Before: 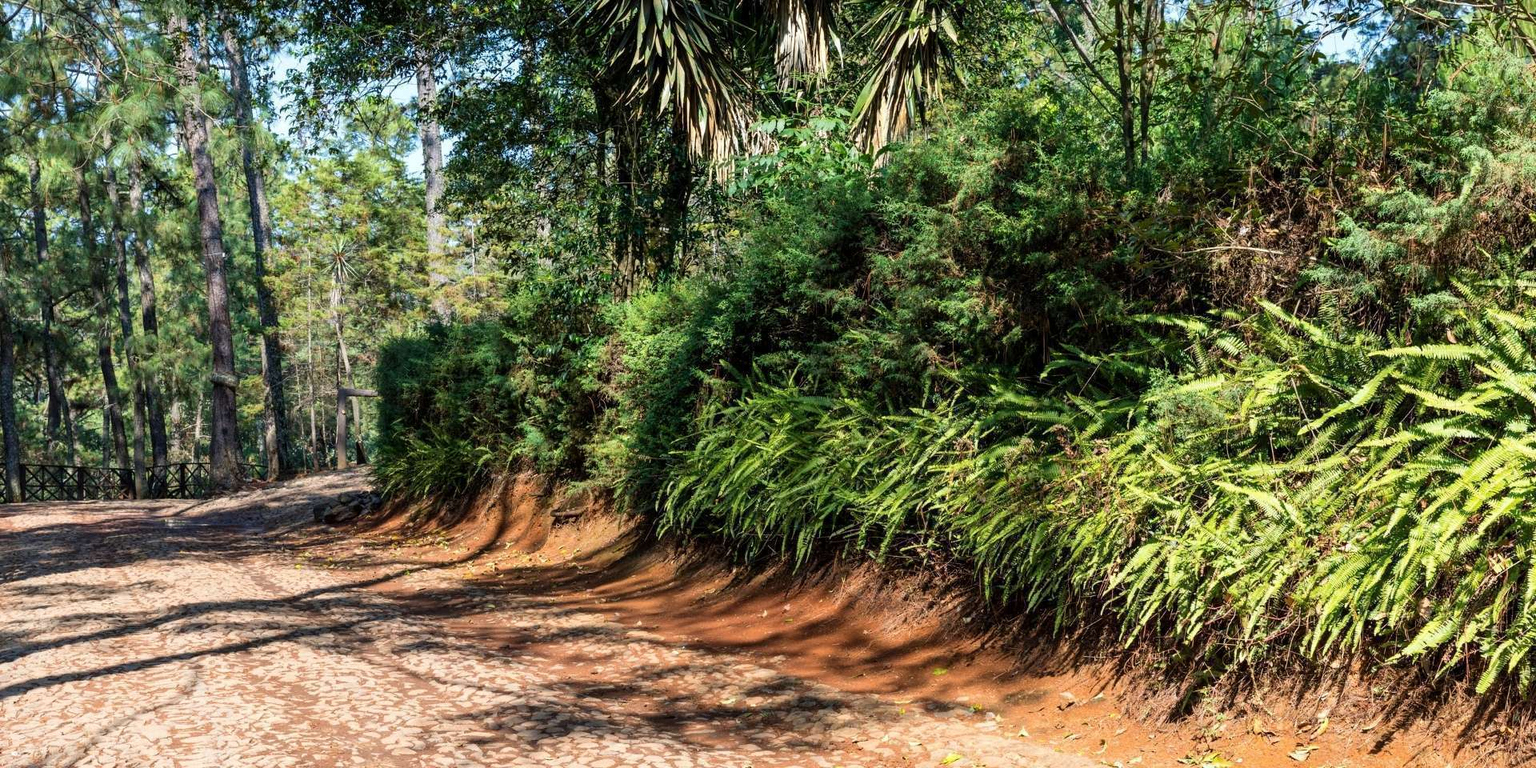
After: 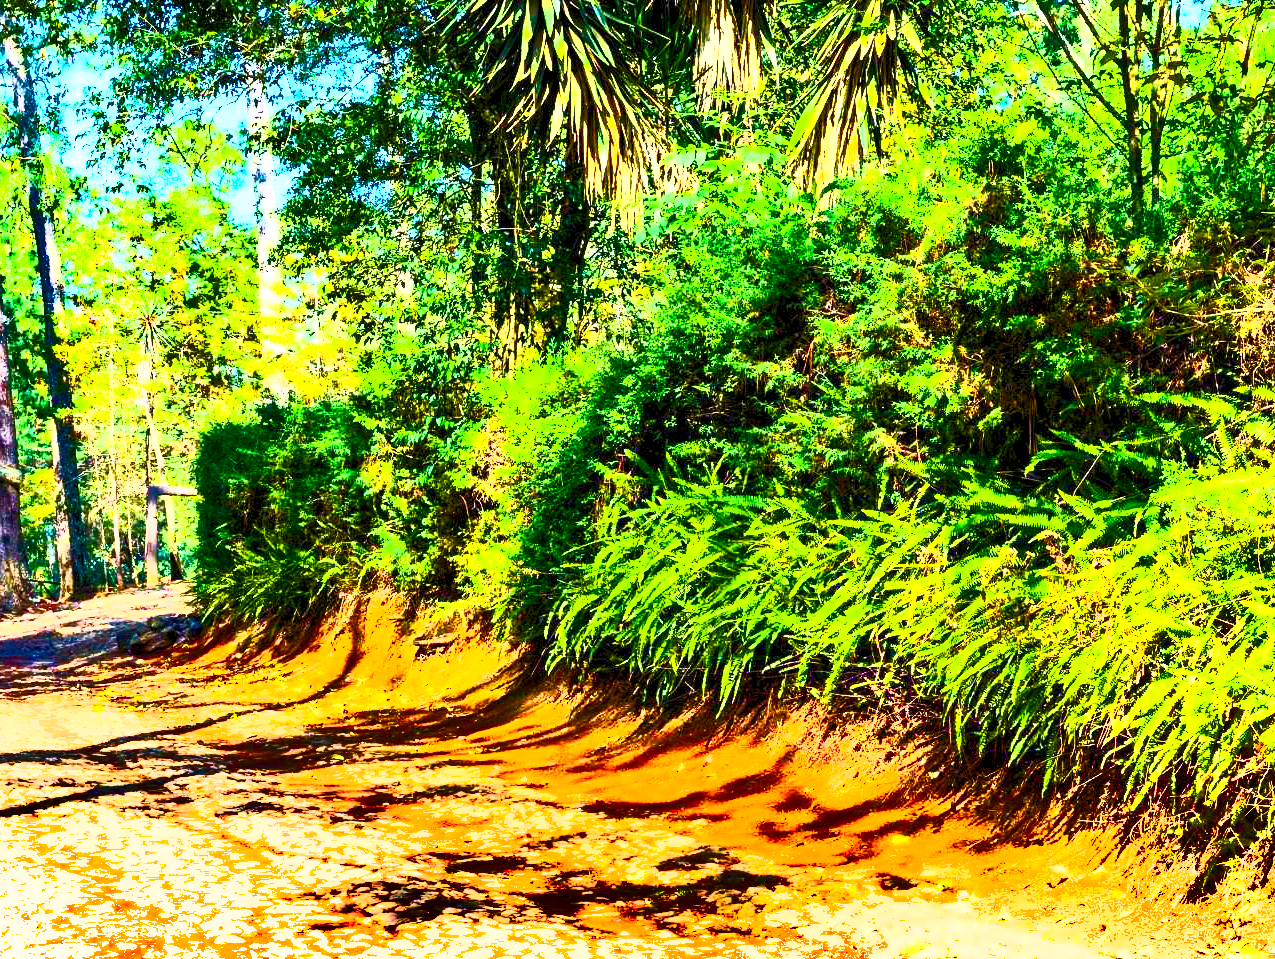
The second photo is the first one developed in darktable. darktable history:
color balance rgb: global offset › luminance -0.5%, perceptual saturation grading › global saturation 31.277%, global vibrance 20%
exposure: black level correction 0, exposure 1.195 EV, compensate exposure bias true, compensate highlight preservation false
velvia: strength 50.5%, mid-tones bias 0.514
crop and rotate: left 14.327%, right 19.225%
shadows and highlights: shadows 24.64, highlights -79.74, soften with gaussian
contrast brightness saturation: contrast 0.818, brightness 0.593, saturation 0.575
